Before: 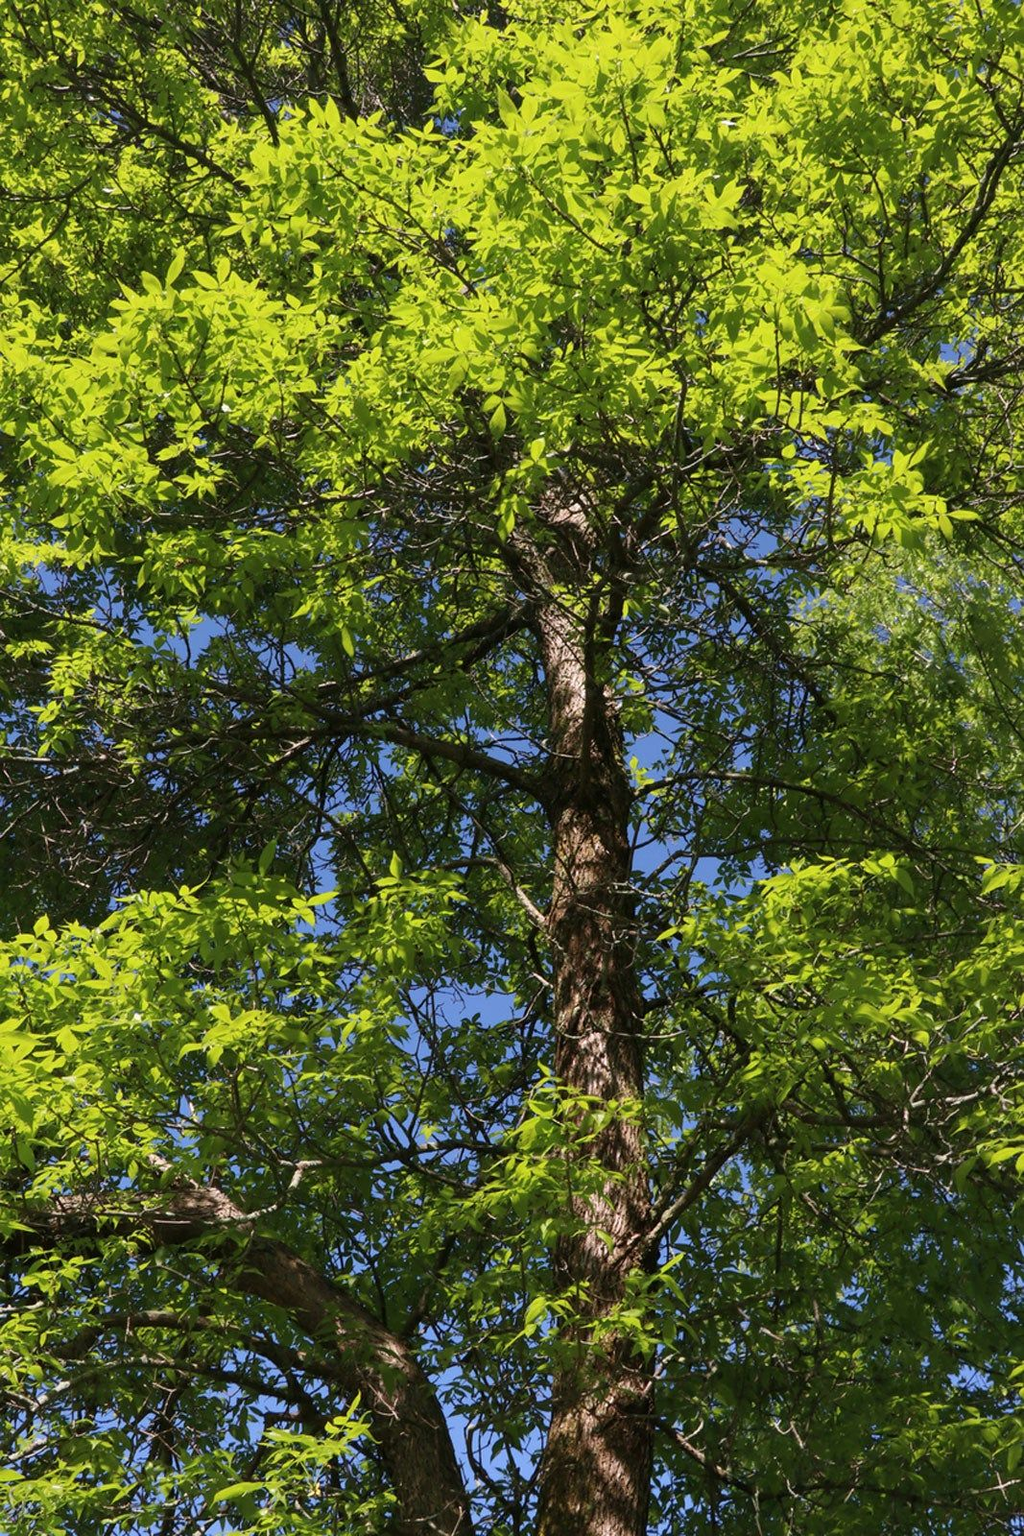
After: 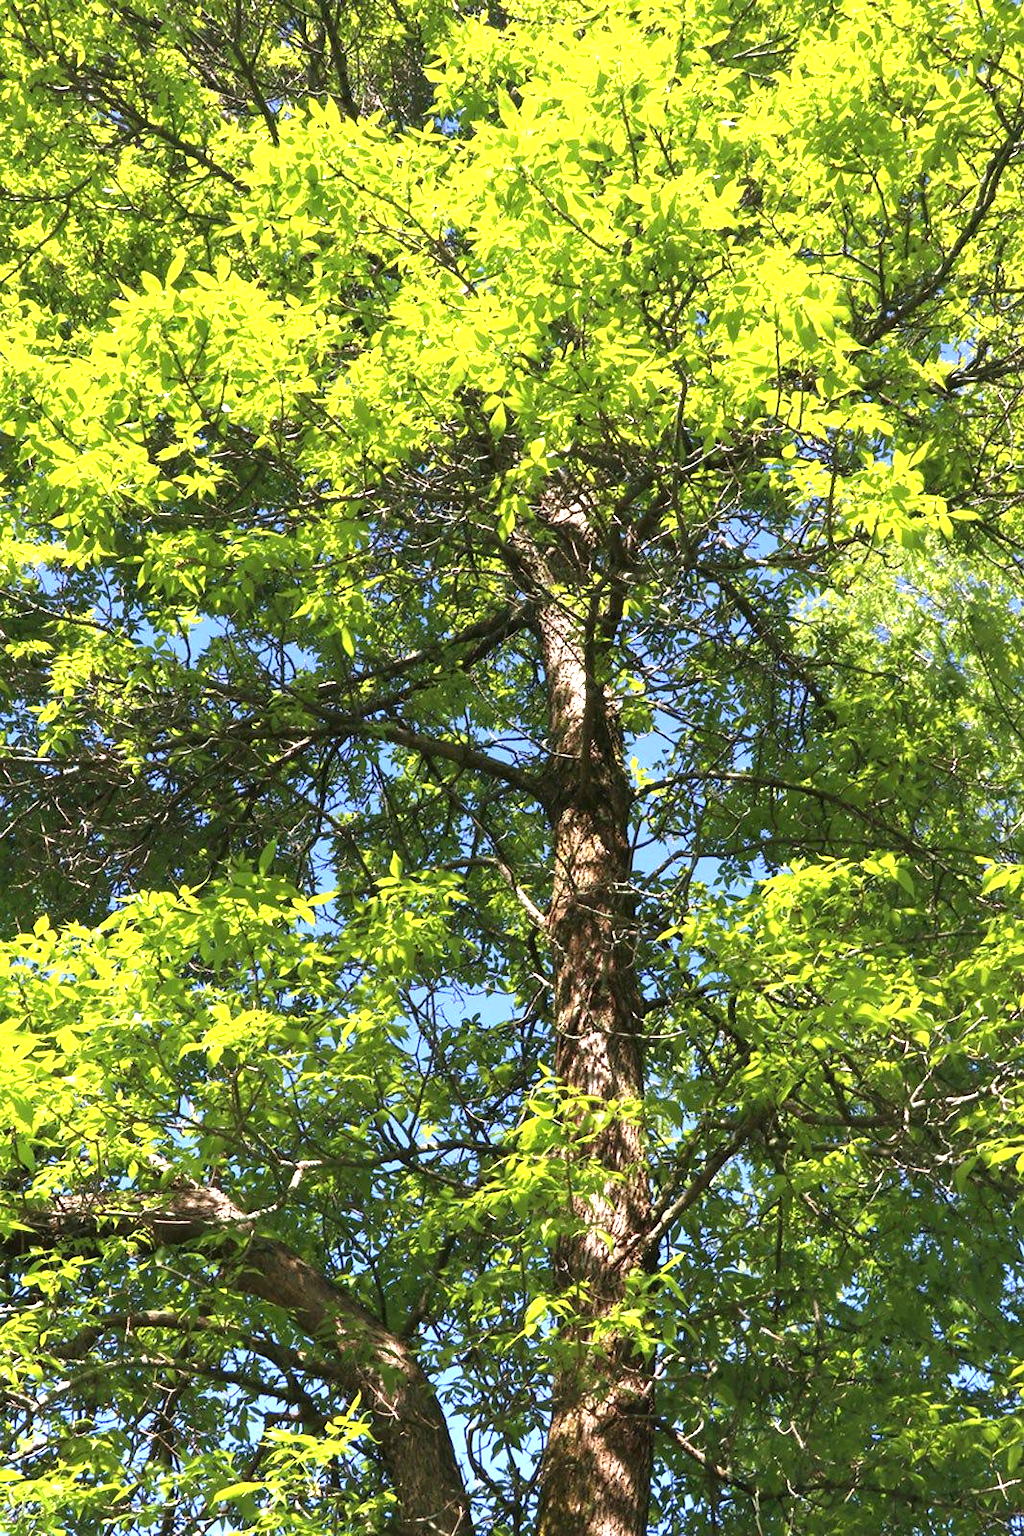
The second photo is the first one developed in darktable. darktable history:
exposure: black level correction 0, exposure 1.388 EV, compensate exposure bias true, compensate highlight preservation false
